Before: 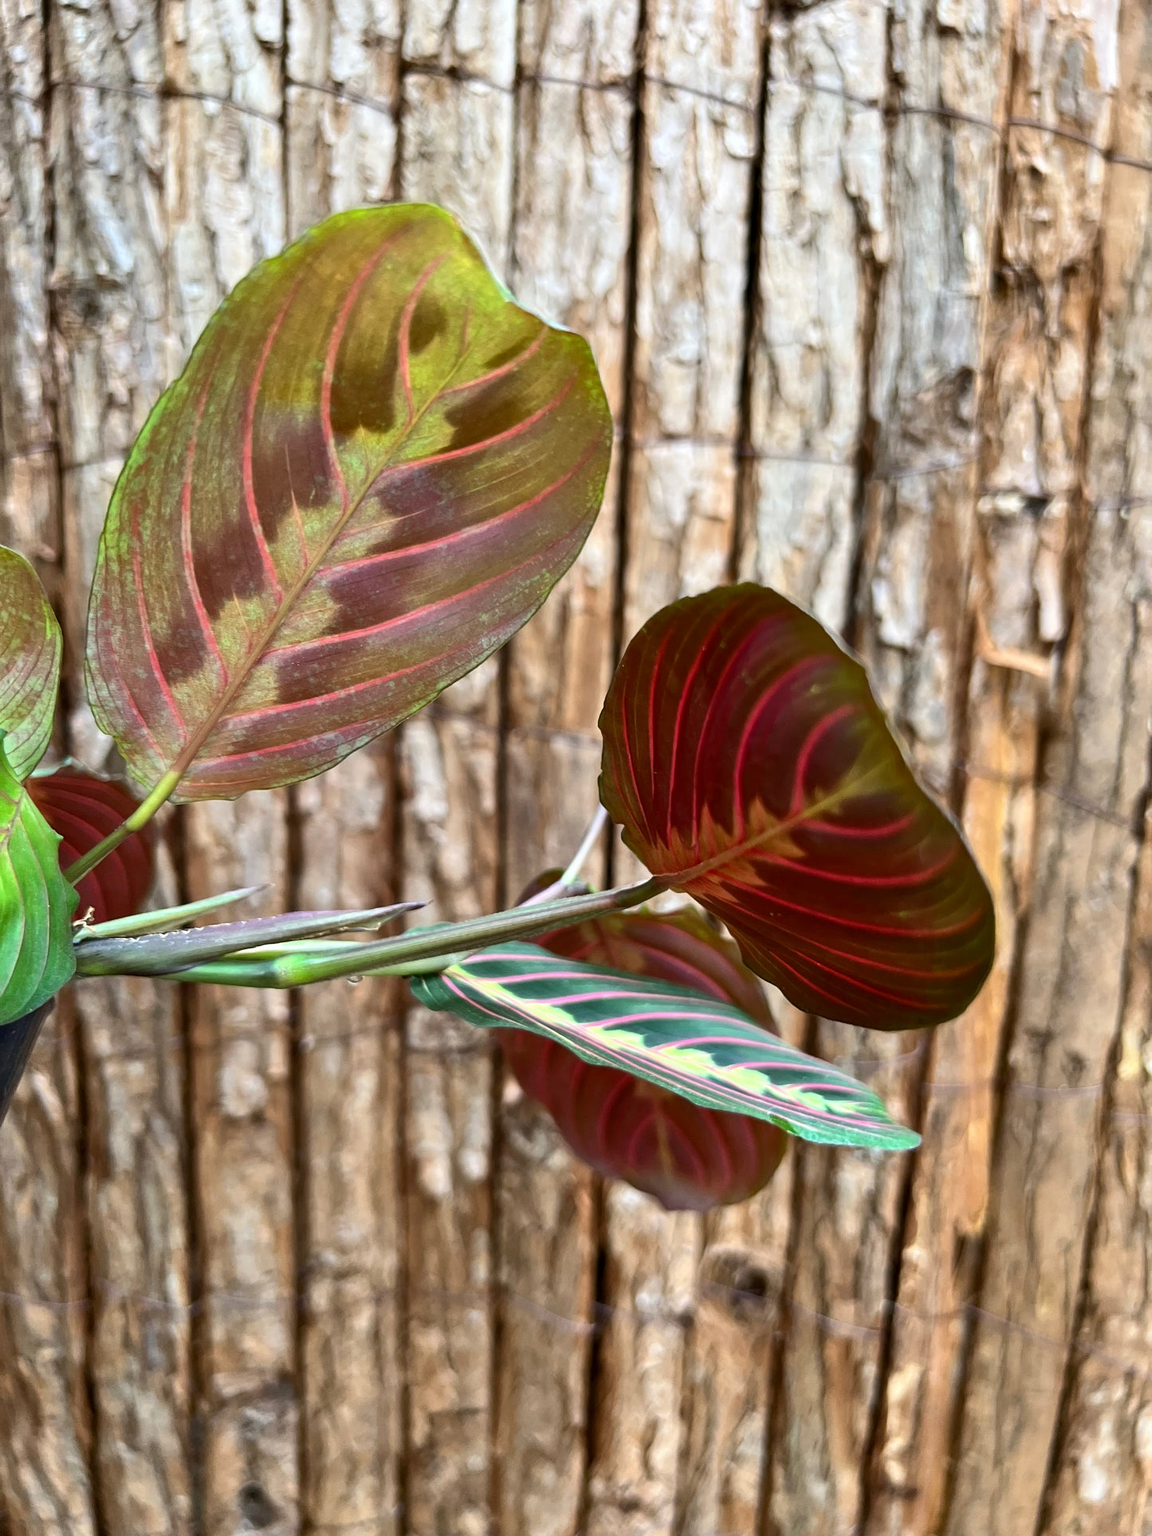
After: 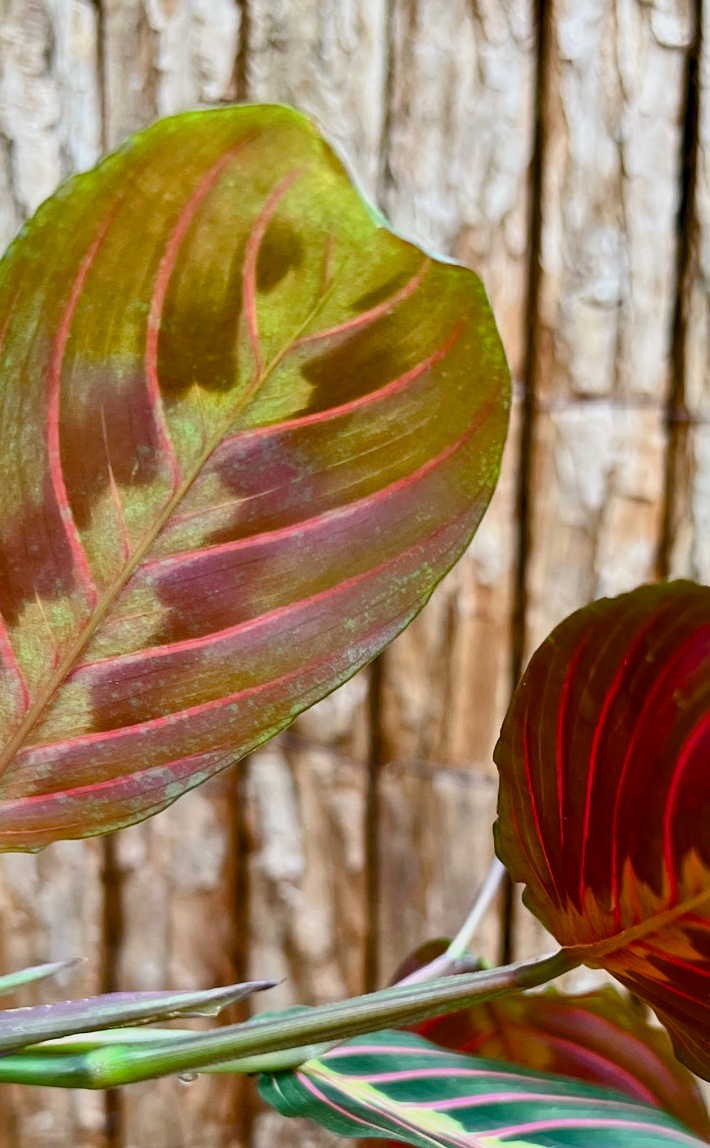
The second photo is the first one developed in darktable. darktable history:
crop: left 17.839%, top 7.843%, right 32.965%, bottom 32.55%
color balance rgb: perceptual saturation grading › global saturation 20%, perceptual saturation grading › highlights -25.508%, perceptual saturation grading › shadows 49.89%, contrast -9.725%
